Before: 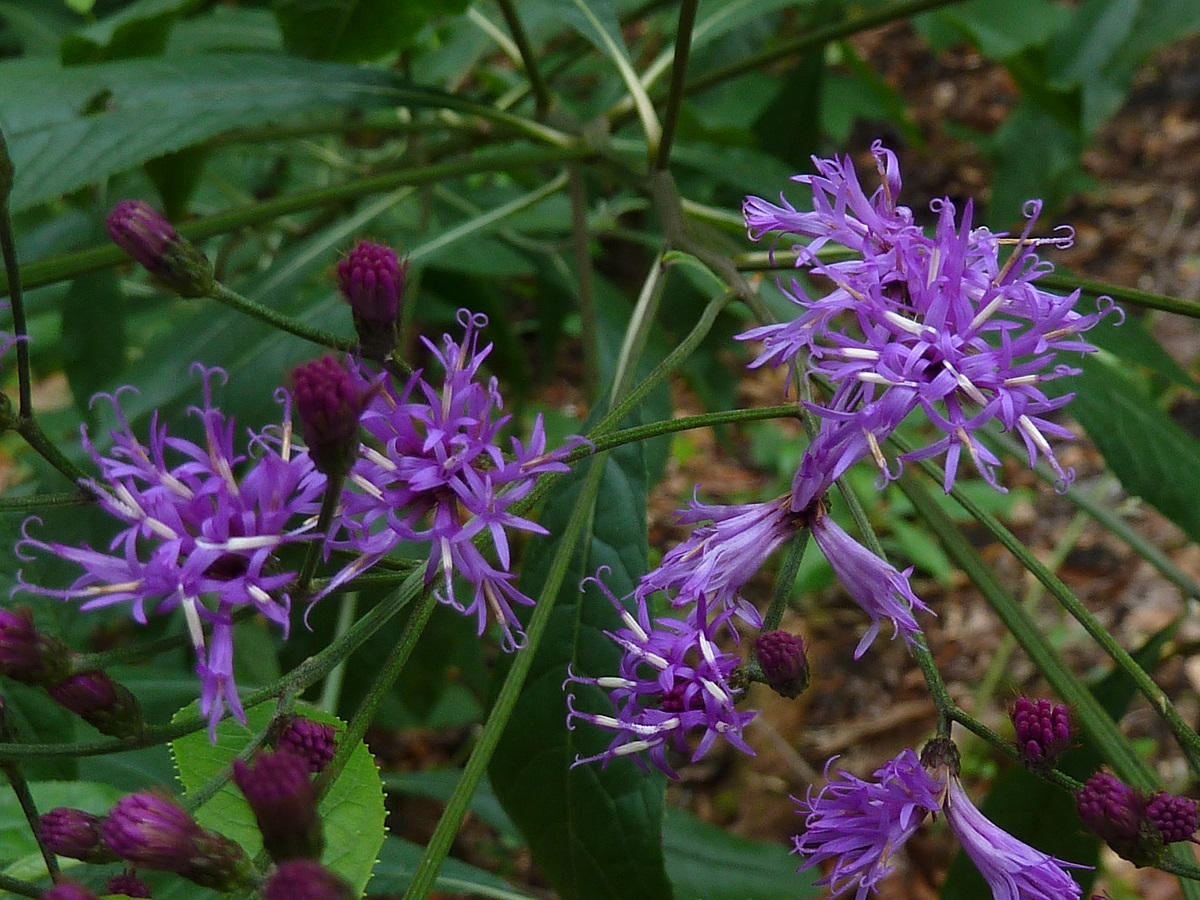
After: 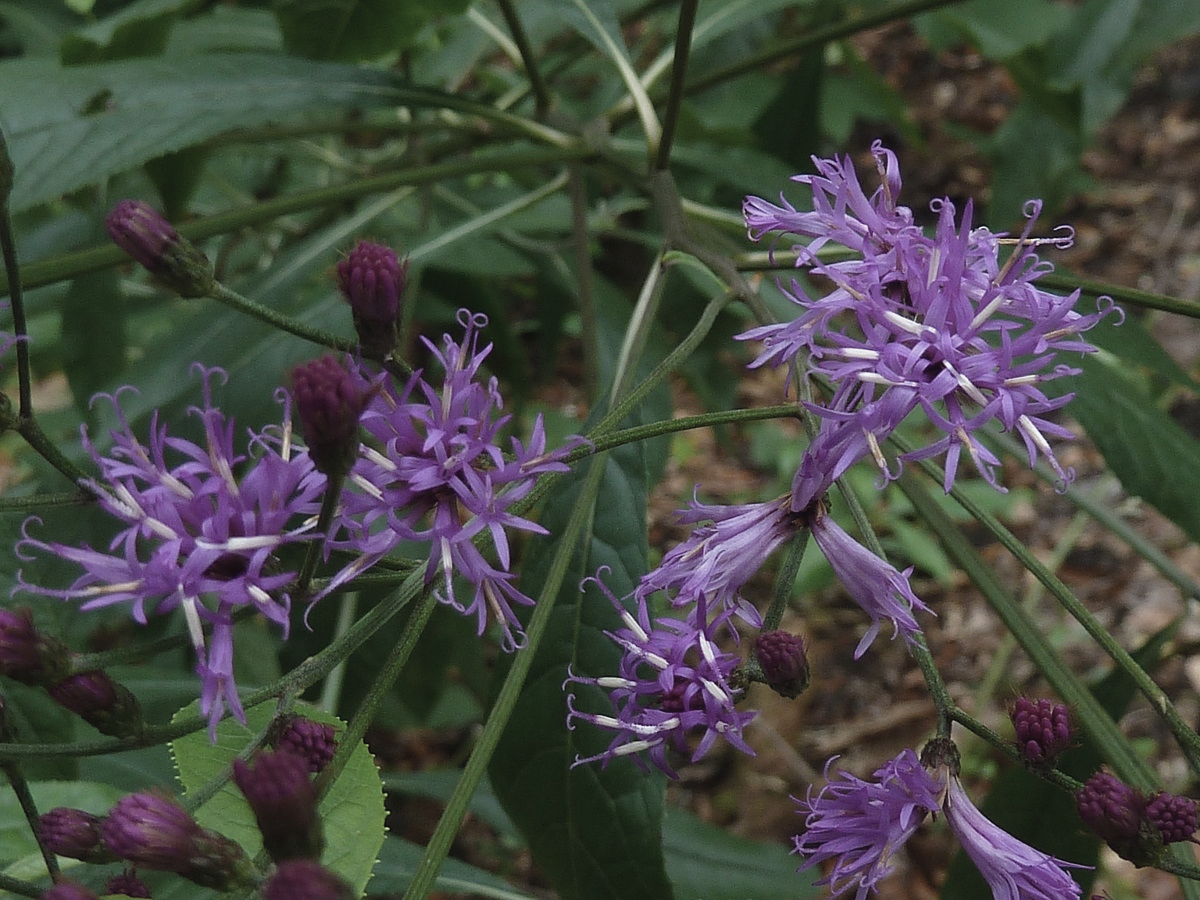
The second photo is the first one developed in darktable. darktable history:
contrast brightness saturation: contrast -0.055, saturation -0.394
